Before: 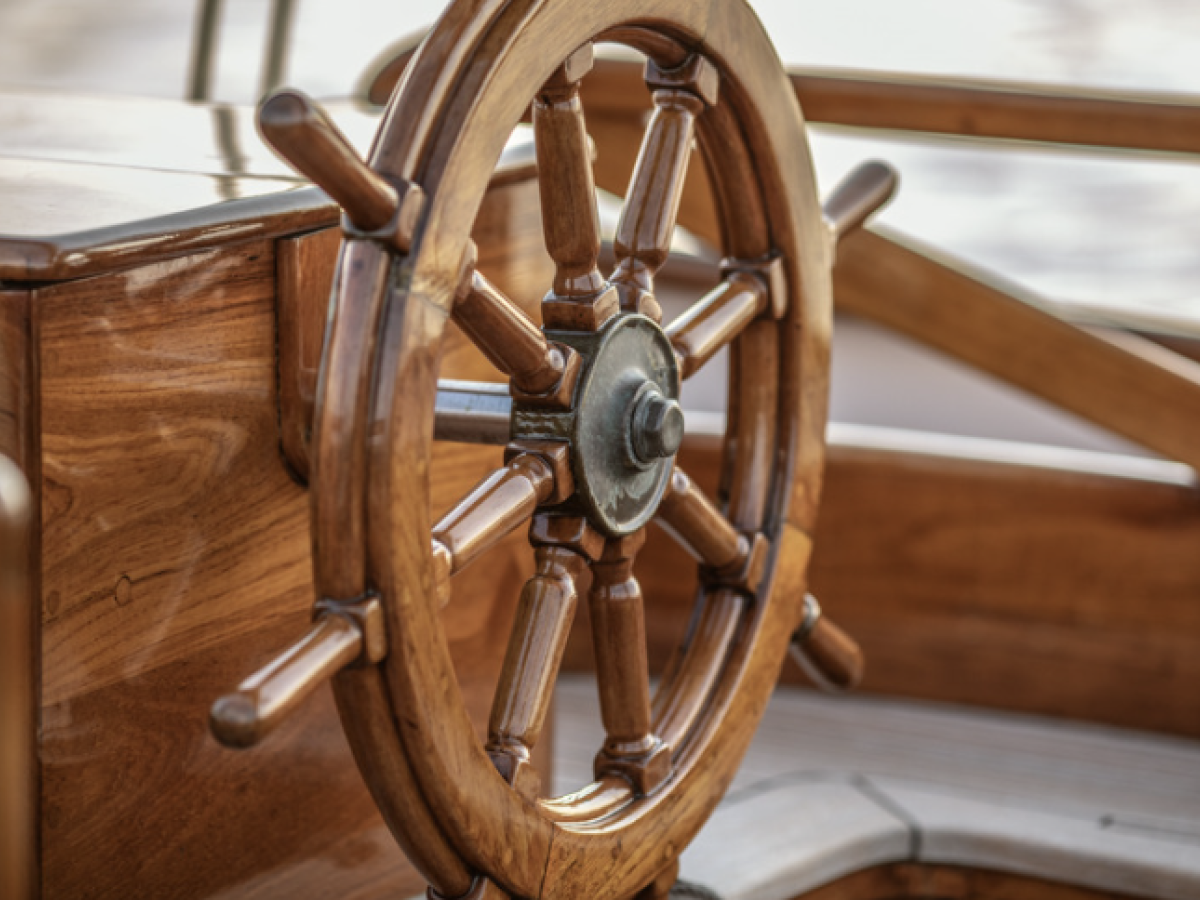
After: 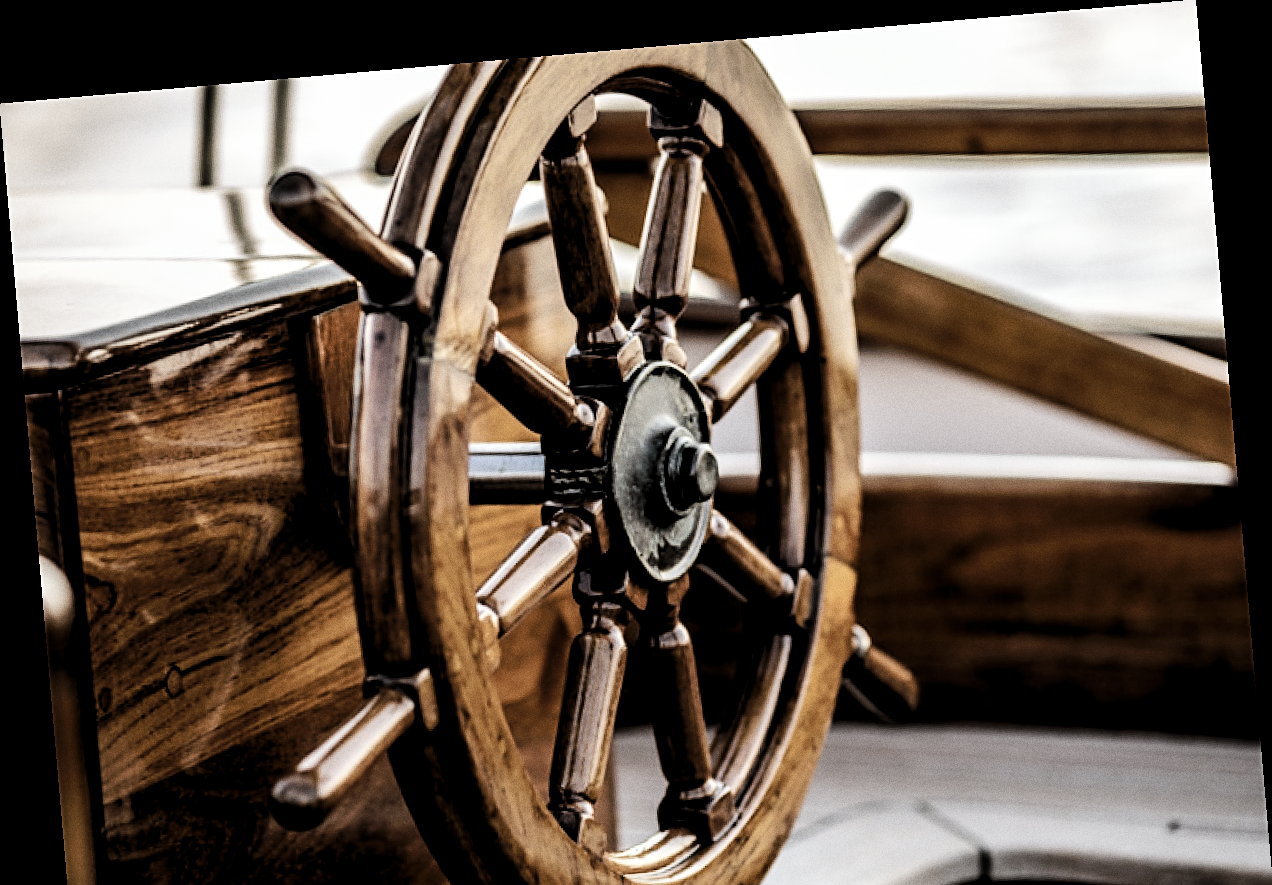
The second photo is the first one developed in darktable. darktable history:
crop and rotate: top 0%, bottom 11.49%
tone equalizer: -8 EV -0.417 EV, -7 EV -0.389 EV, -6 EV -0.333 EV, -5 EV -0.222 EV, -3 EV 0.222 EV, -2 EV 0.333 EV, -1 EV 0.389 EV, +0 EV 0.417 EV, edges refinement/feathering 500, mask exposure compensation -1.57 EV, preserve details no
tone curve: curves: ch0 [(0, 0) (0.003, 0.005) (0.011, 0.011) (0.025, 0.022) (0.044, 0.038) (0.069, 0.062) (0.1, 0.091) (0.136, 0.128) (0.177, 0.183) (0.224, 0.246) (0.277, 0.325) (0.335, 0.403) (0.399, 0.473) (0.468, 0.557) (0.543, 0.638) (0.623, 0.709) (0.709, 0.782) (0.801, 0.847) (0.898, 0.923) (1, 1)], preserve colors none
rotate and perspective: rotation -4.98°, automatic cropping off
filmic rgb: black relative exposure -5 EV, hardness 2.88, contrast 1.4, highlights saturation mix -30%
grain: coarseness 0.09 ISO
levels: levels [0.101, 0.578, 0.953]
sharpen: on, module defaults
